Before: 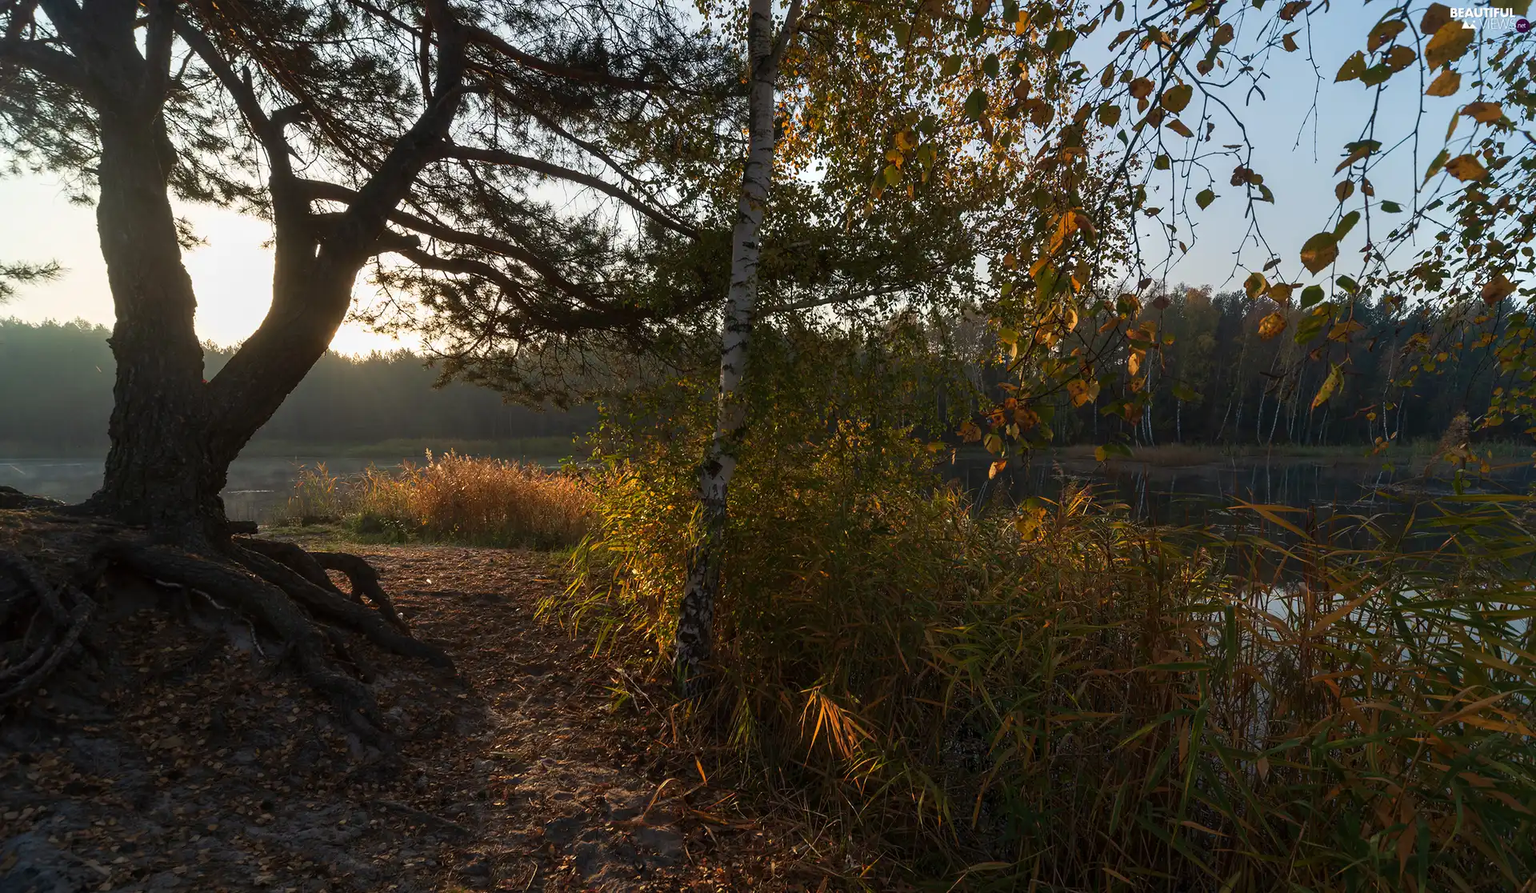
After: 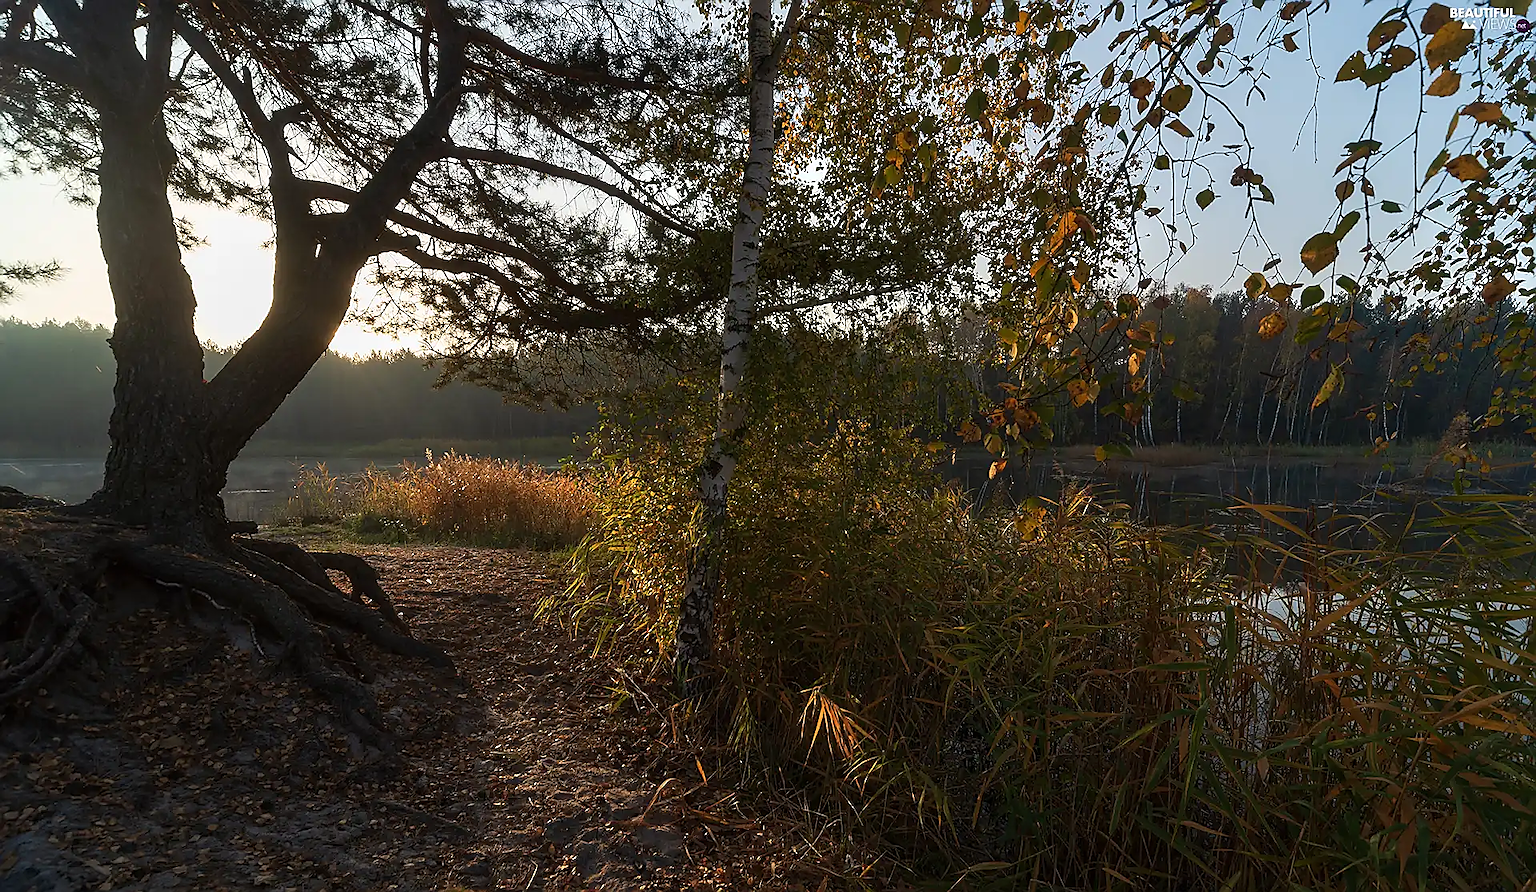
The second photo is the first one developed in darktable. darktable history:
sharpen: radius 1.35, amount 1.245, threshold 0.701
